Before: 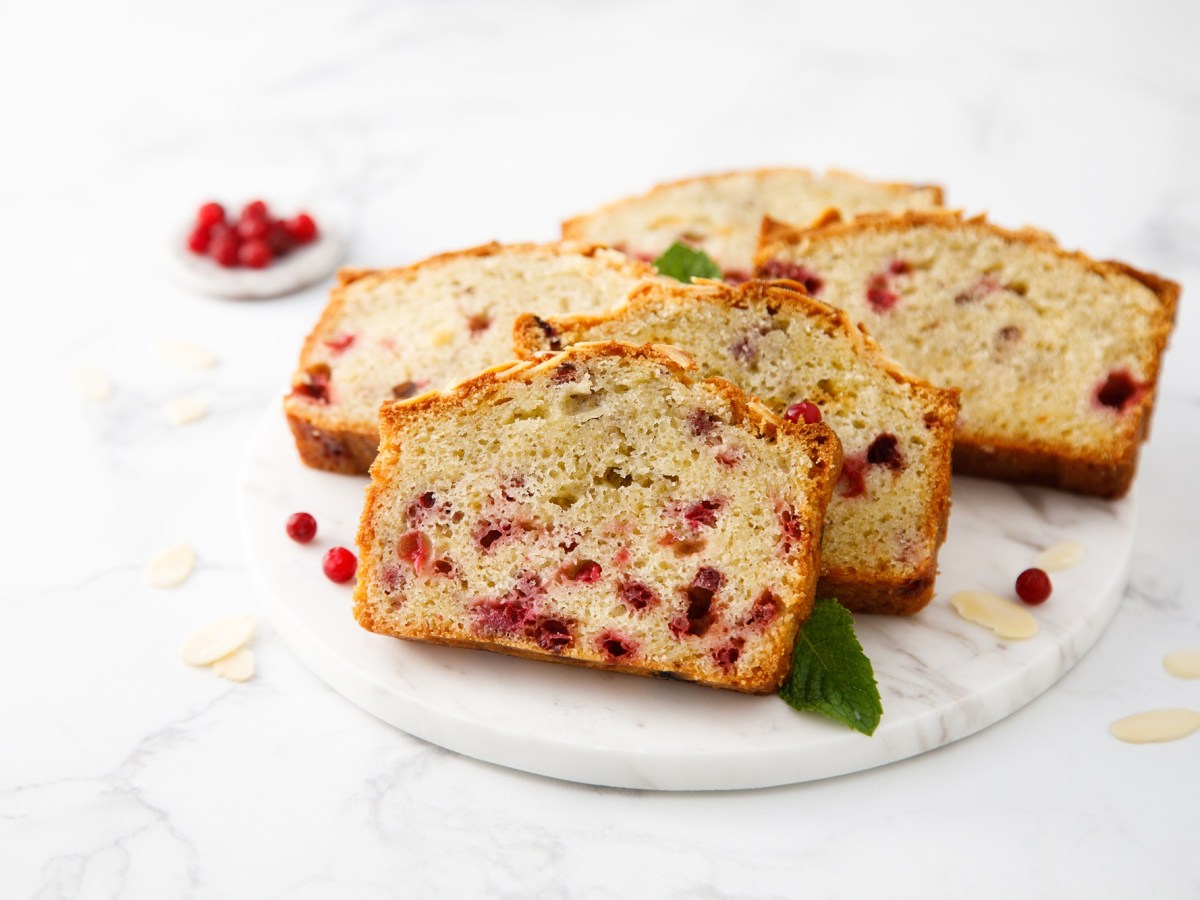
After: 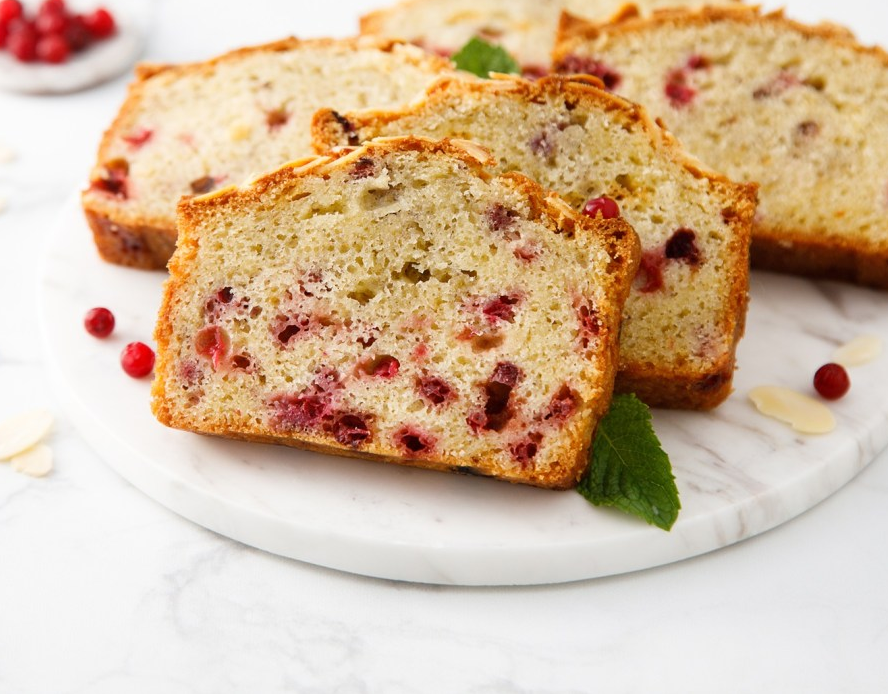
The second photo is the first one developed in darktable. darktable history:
crop: left 16.871%, top 22.857%, right 9.116%
